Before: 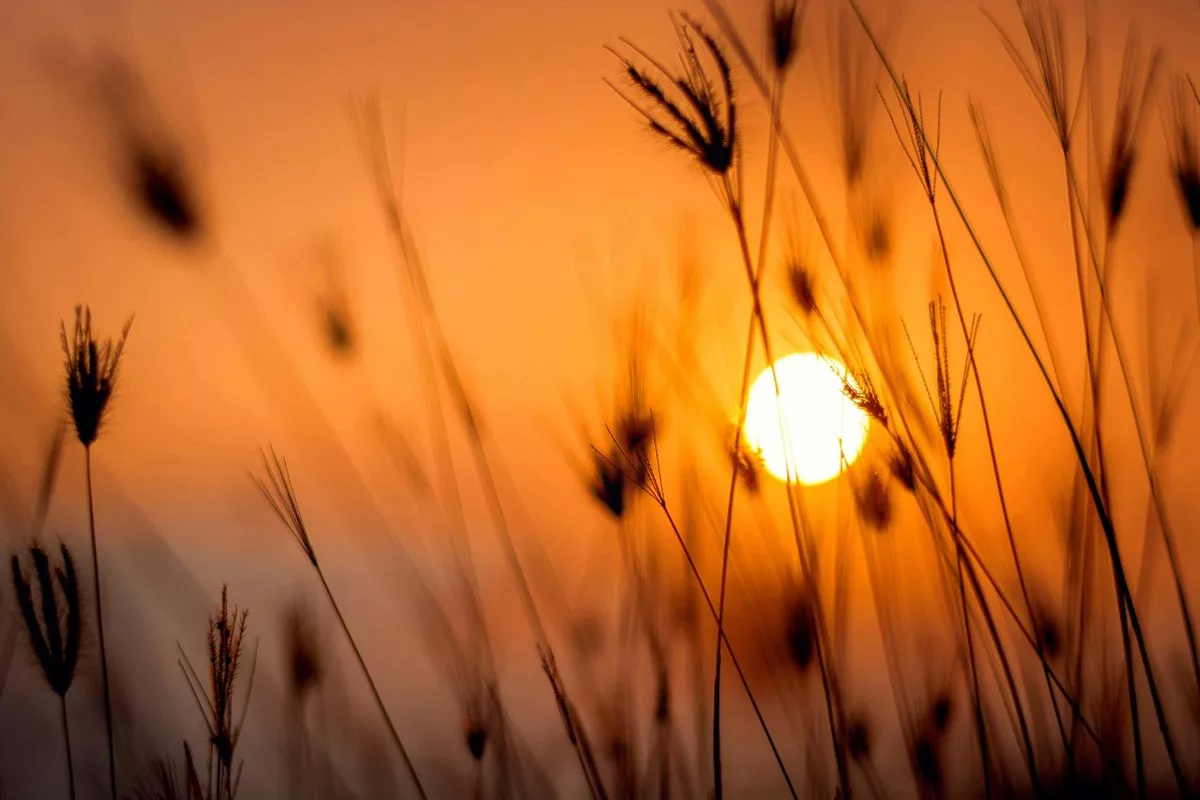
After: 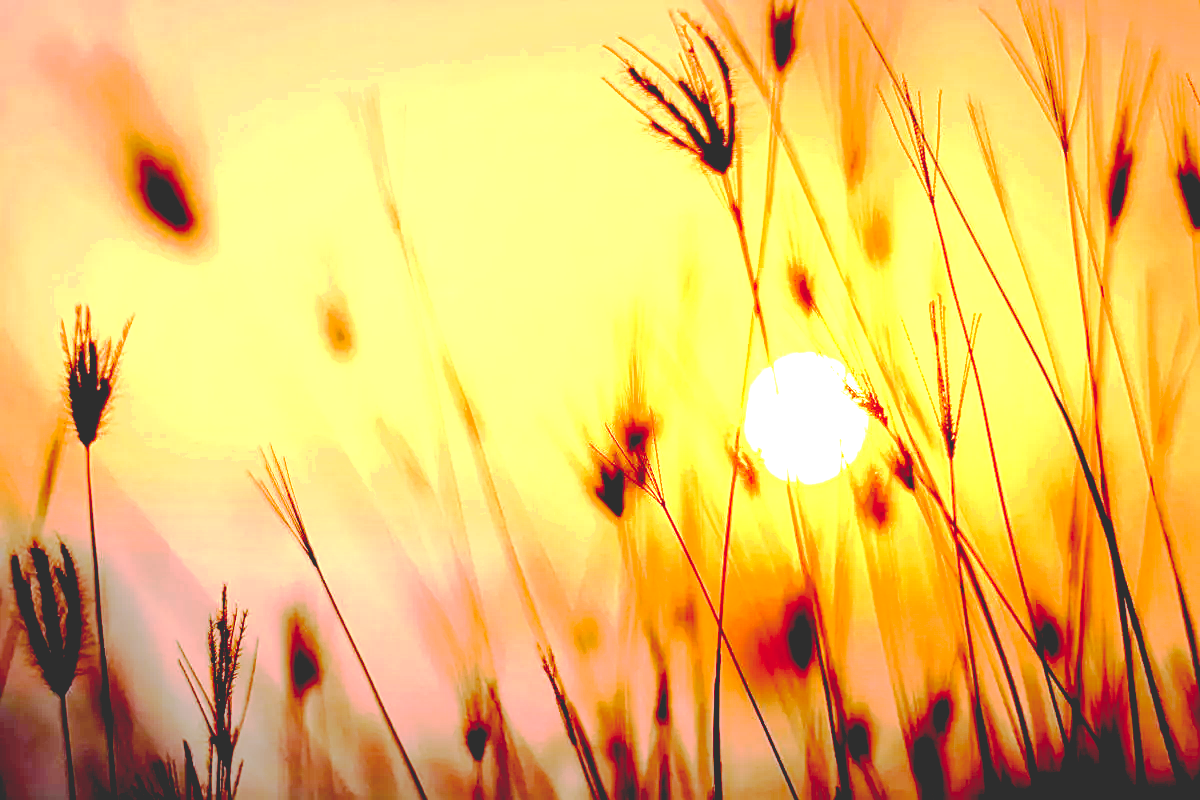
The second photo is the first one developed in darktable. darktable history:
exposure: black level correction 0, exposure 2.098 EV, compensate highlight preservation false
sharpen: on, module defaults
base curve: curves: ch0 [(0.065, 0.026) (0.236, 0.358) (0.53, 0.546) (0.777, 0.841) (0.924, 0.992)], preserve colors none
